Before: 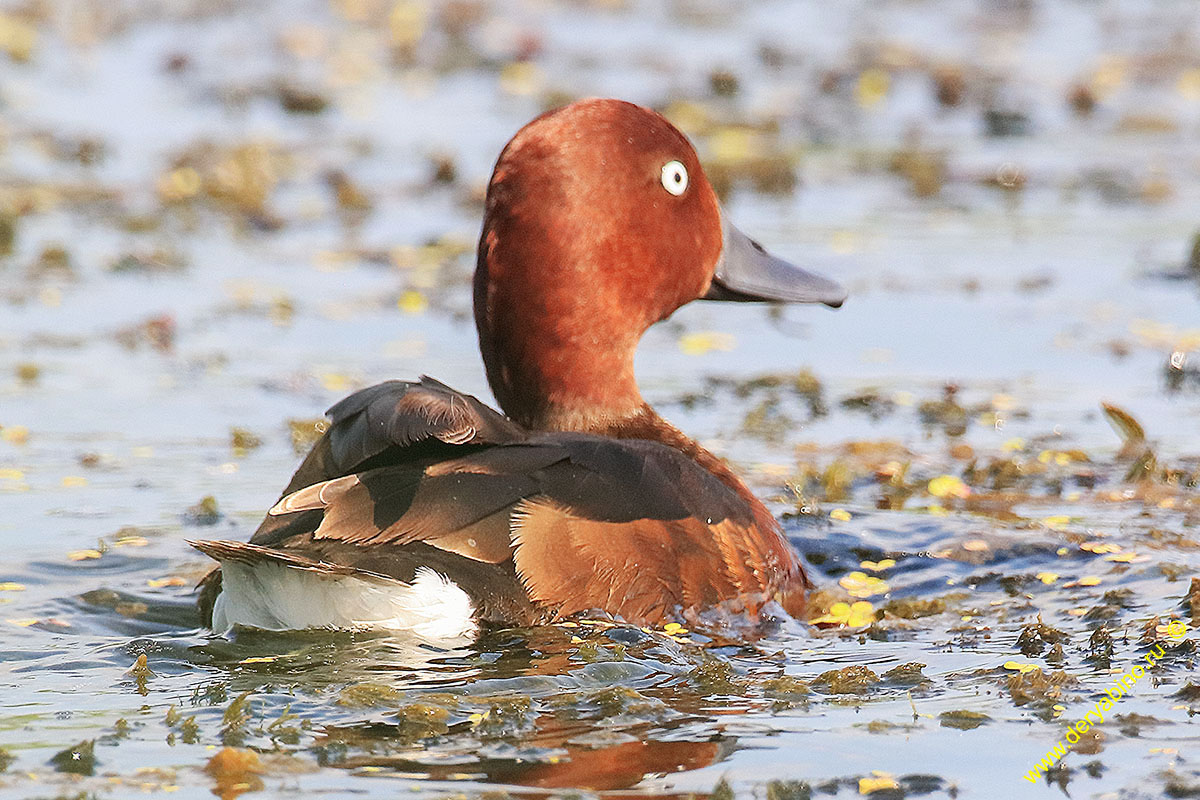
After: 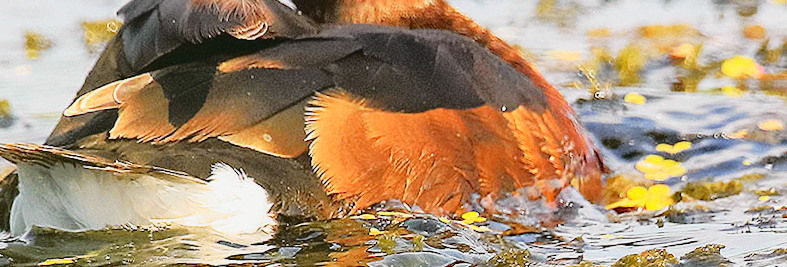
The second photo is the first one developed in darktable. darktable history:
crop: left 18.091%, top 51.13%, right 17.525%, bottom 16.85%
tone curve: curves: ch0 [(0, 0.029) (0.168, 0.142) (0.359, 0.44) (0.469, 0.544) (0.634, 0.722) (0.858, 0.903) (1, 0.968)]; ch1 [(0, 0) (0.437, 0.453) (0.472, 0.47) (0.502, 0.502) (0.54, 0.534) (0.57, 0.592) (0.618, 0.66) (0.699, 0.749) (0.859, 0.919) (1, 1)]; ch2 [(0, 0) (0.33, 0.301) (0.421, 0.443) (0.476, 0.498) (0.505, 0.503) (0.547, 0.557) (0.586, 0.634) (0.608, 0.676) (1, 1)], color space Lab, independent channels, preserve colors none
rotate and perspective: rotation -1.75°, automatic cropping off
